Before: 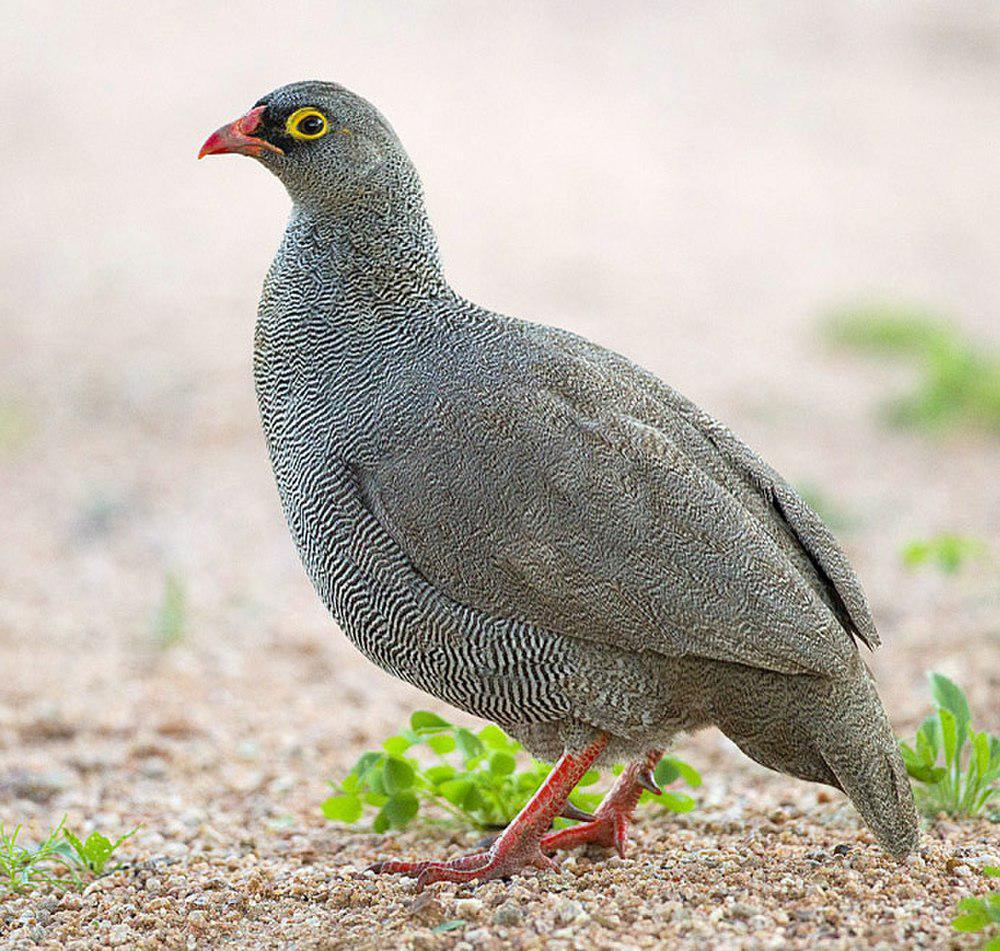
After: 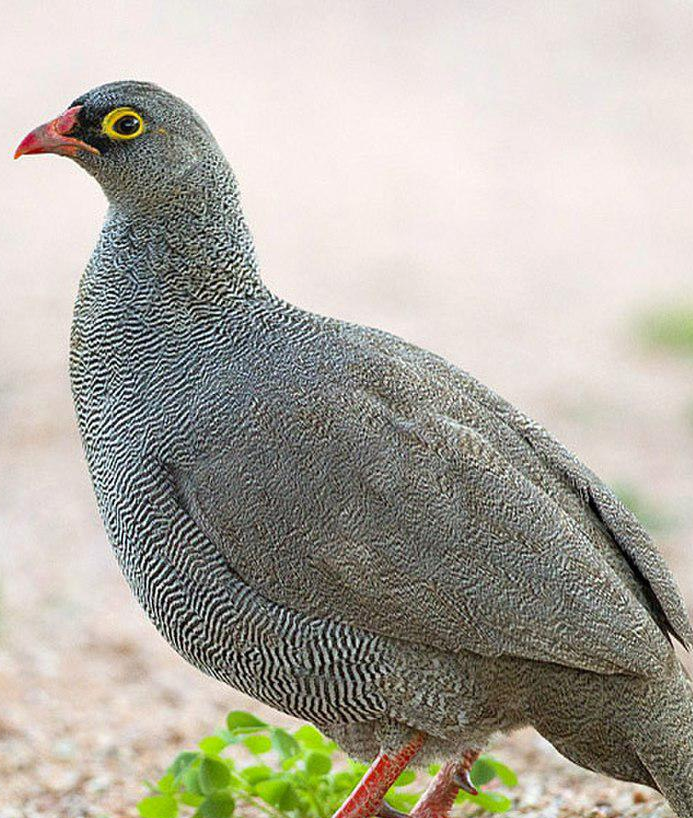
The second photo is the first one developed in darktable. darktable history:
base curve: curves: ch0 [(0, 0) (0.472, 0.455) (1, 1)], preserve colors none
crop: left 18.479%, right 12.2%, bottom 13.971%
